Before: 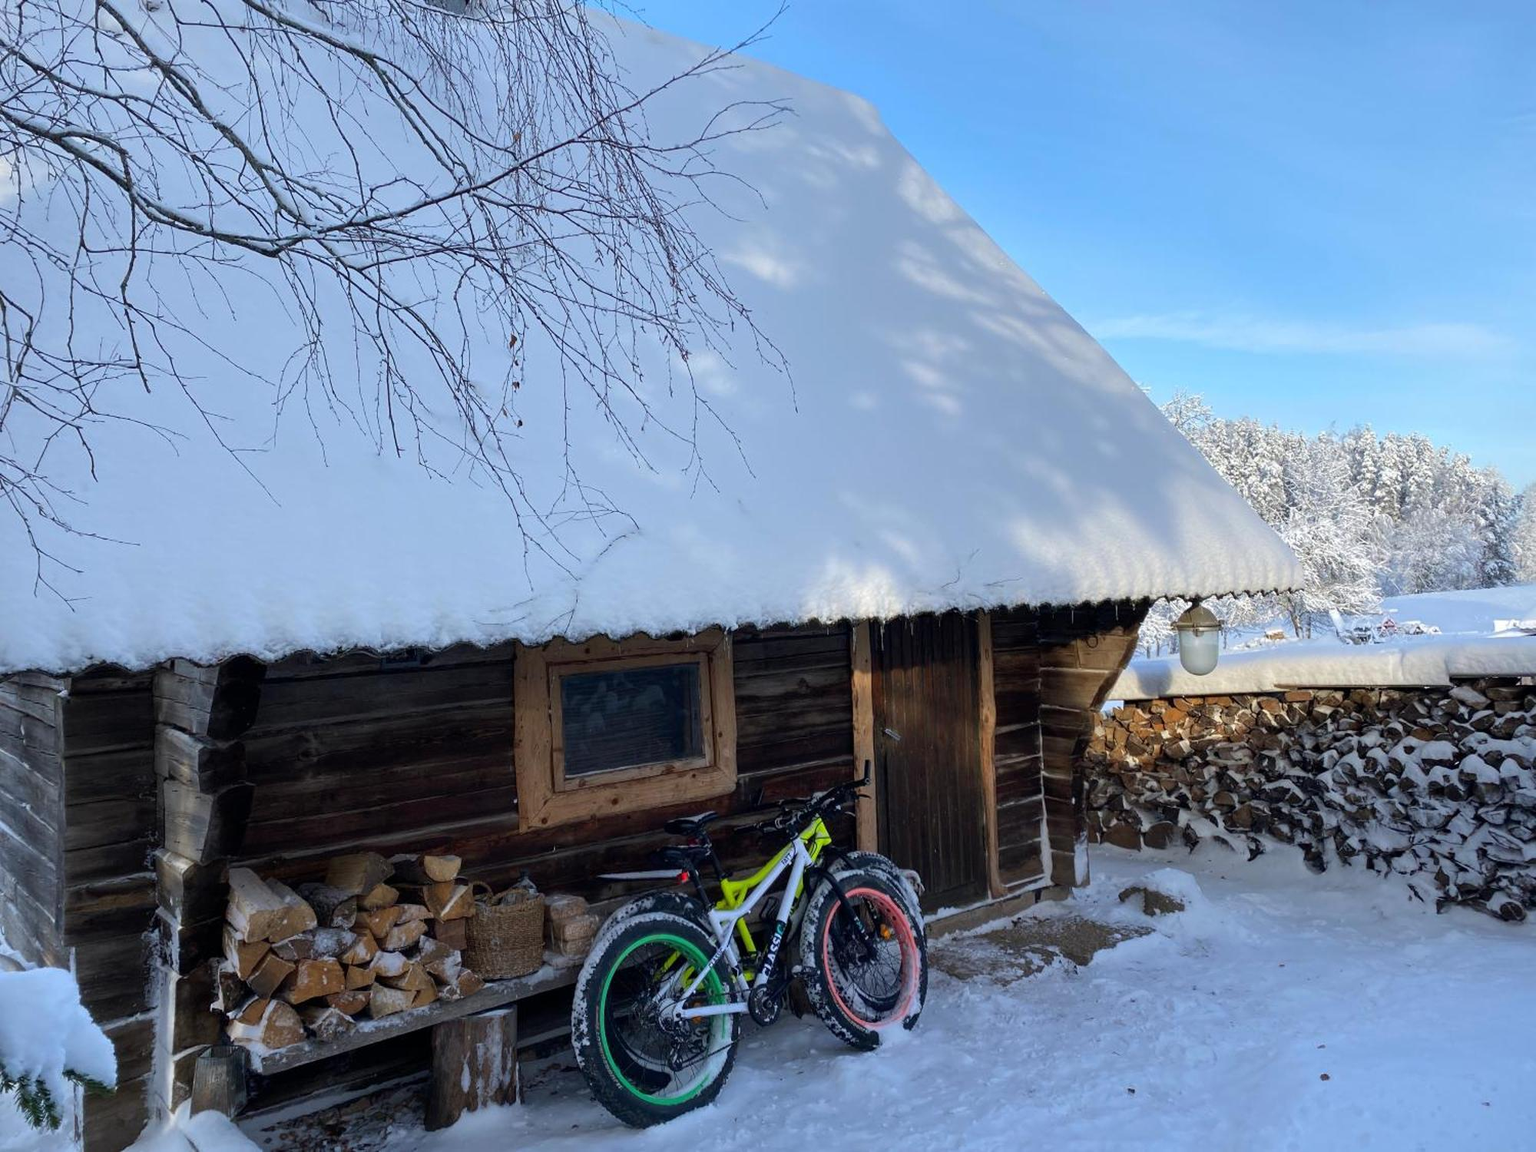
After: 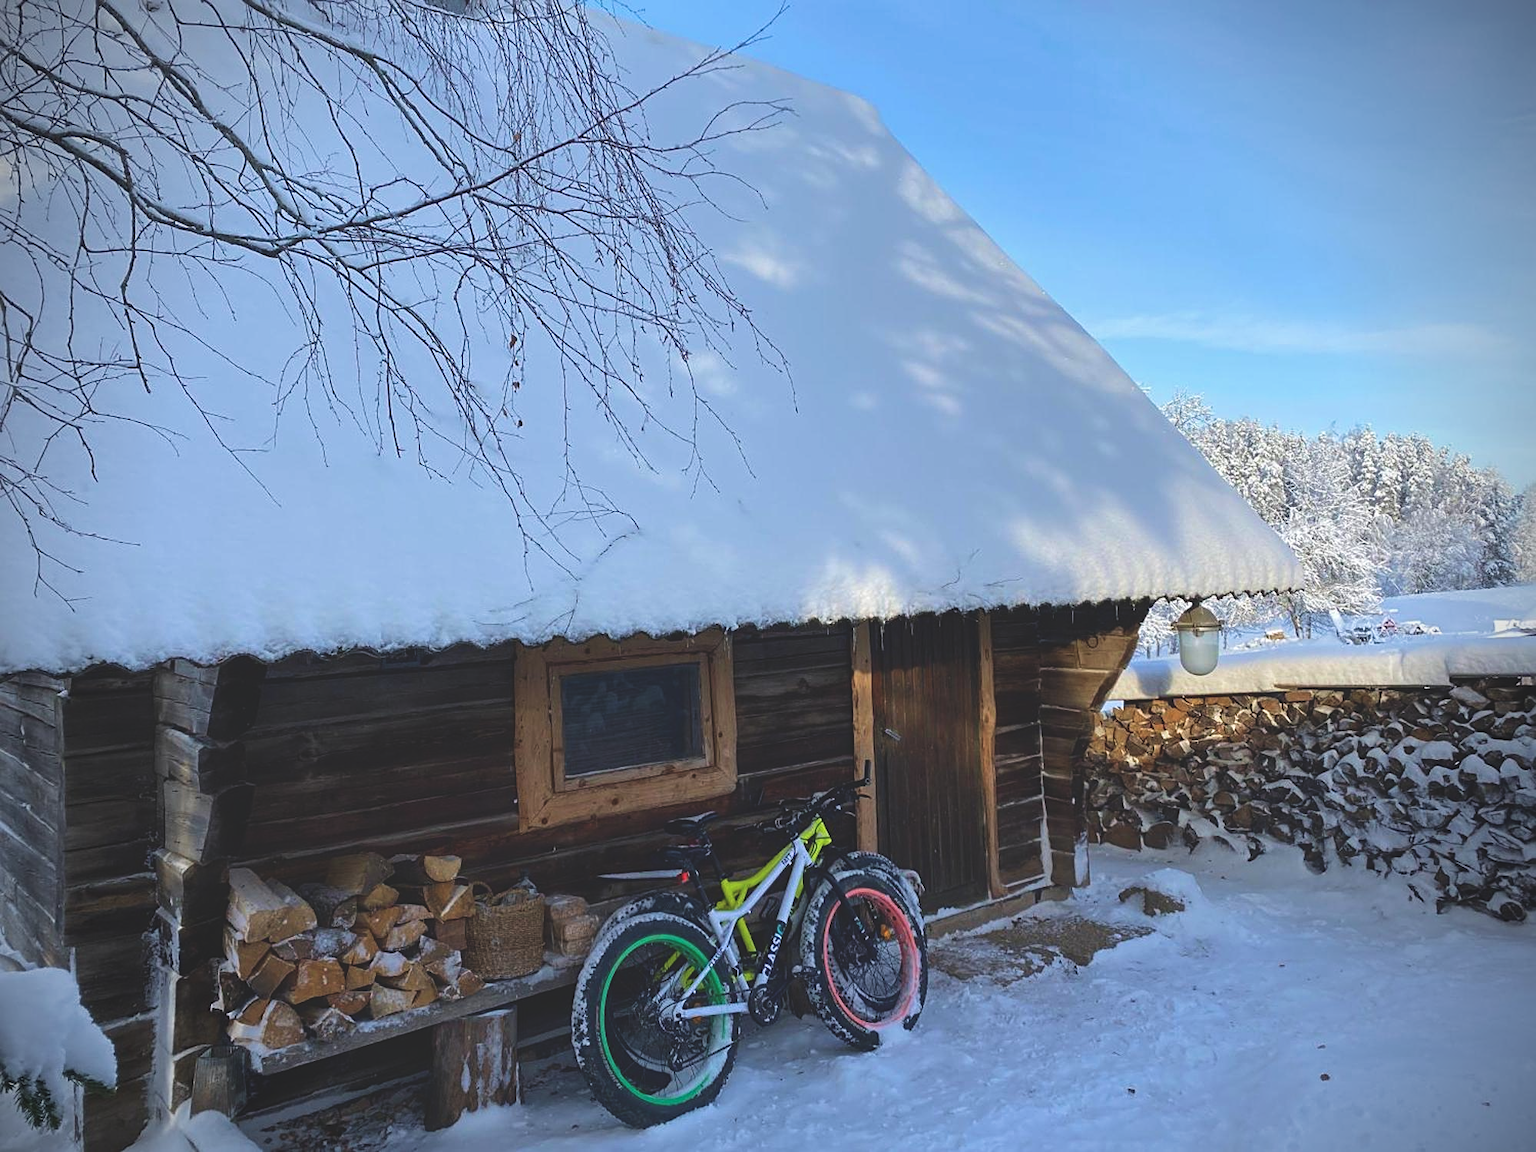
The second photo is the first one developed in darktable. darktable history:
exposure: black level correction -0.021, exposure -0.039 EV, compensate highlight preservation false
velvia: on, module defaults
vignetting: fall-off radius 61.21%, brightness -0.872
sharpen: radius 2.185, amount 0.378, threshold 0.231
